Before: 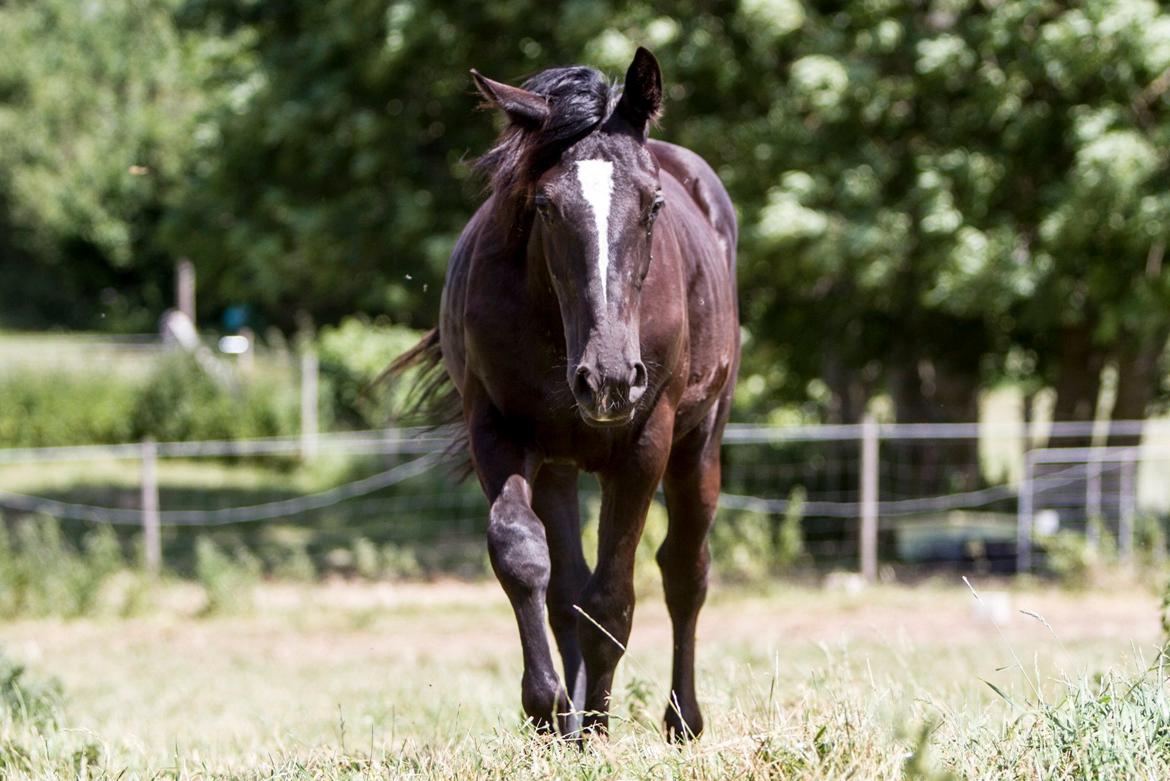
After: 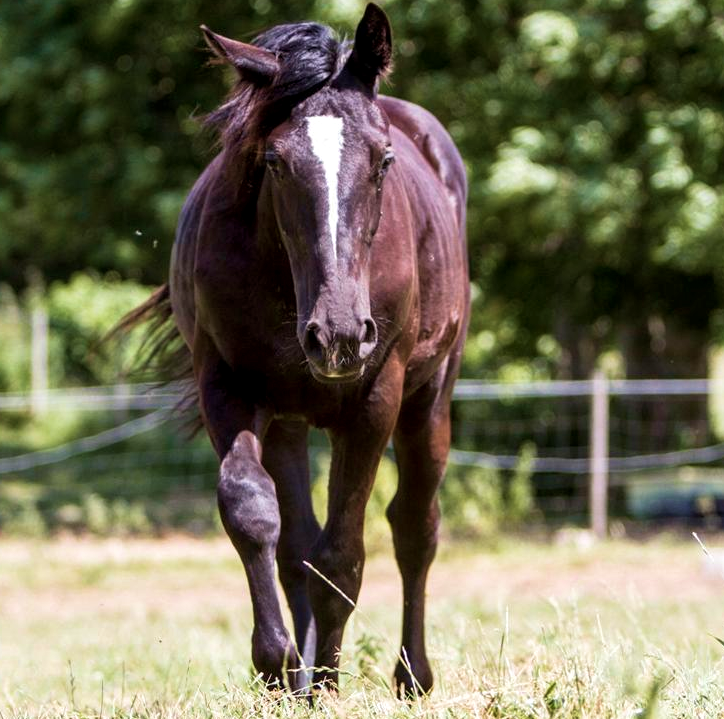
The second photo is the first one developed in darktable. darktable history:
crop and rotate: left 23.126%, top 5.639%, right 14.931%, bottom 2.268%
velvia: strength 39.11%
local contrast: highlights 101%, shadows 100%, detail 120%, midtone range 0.2
